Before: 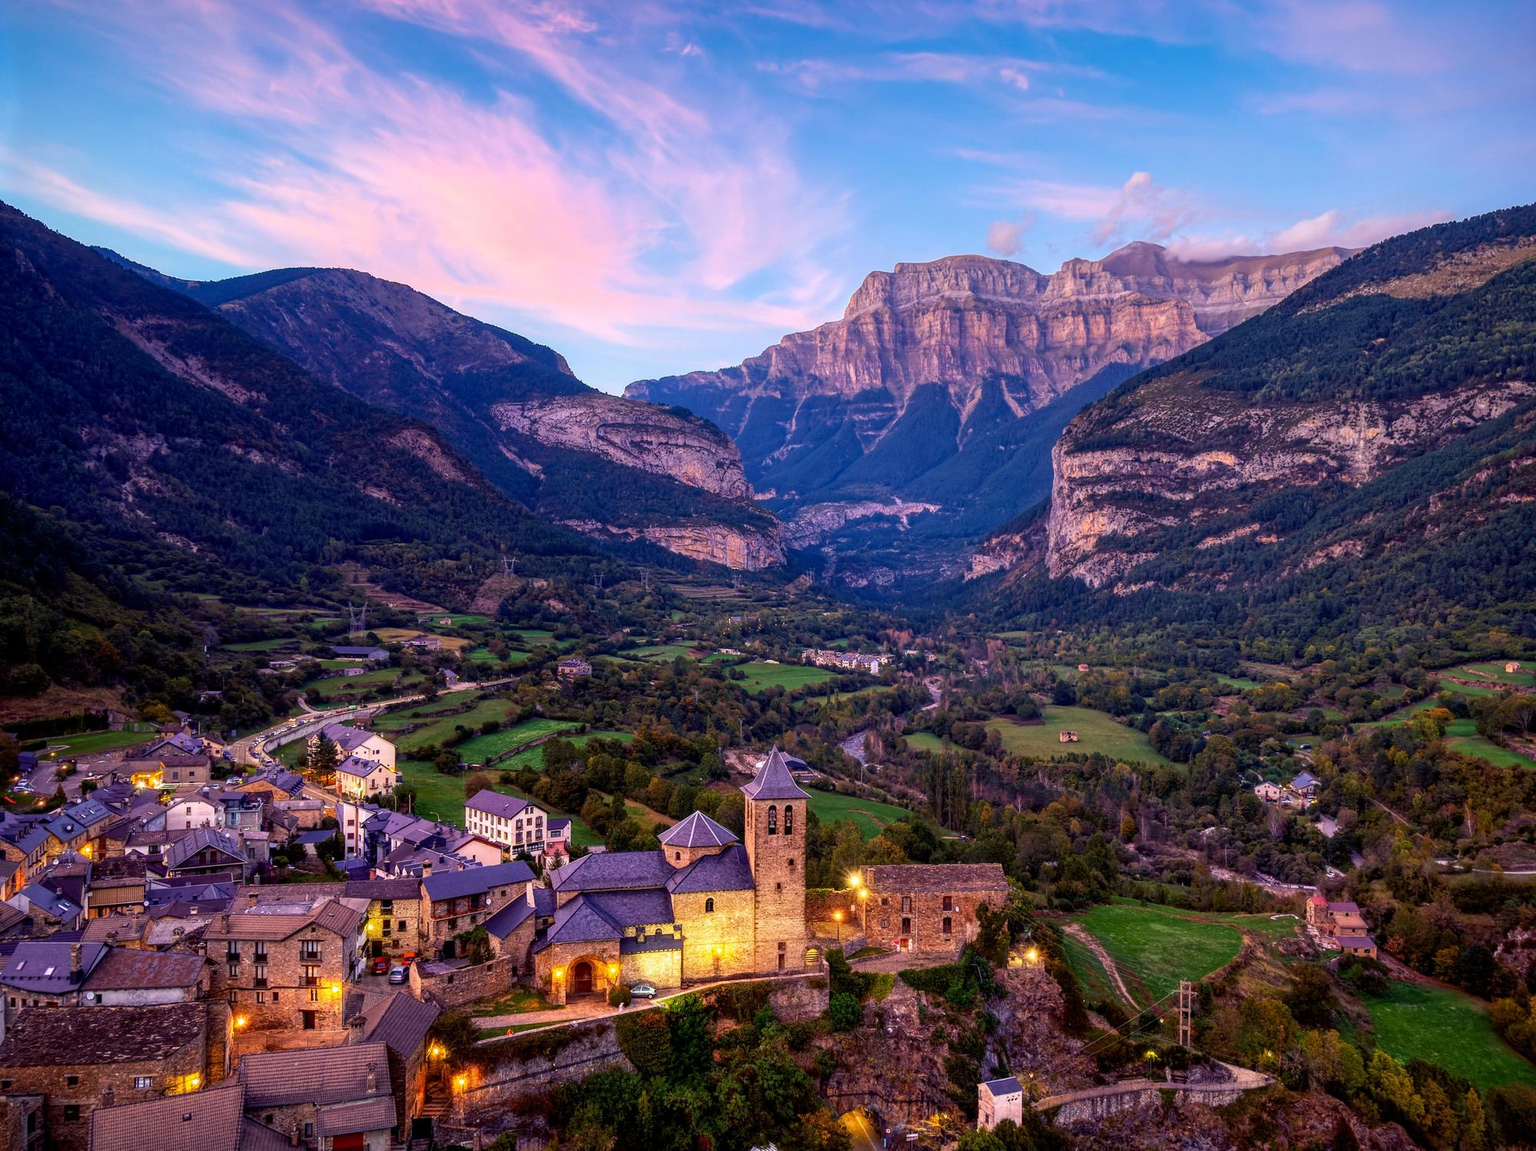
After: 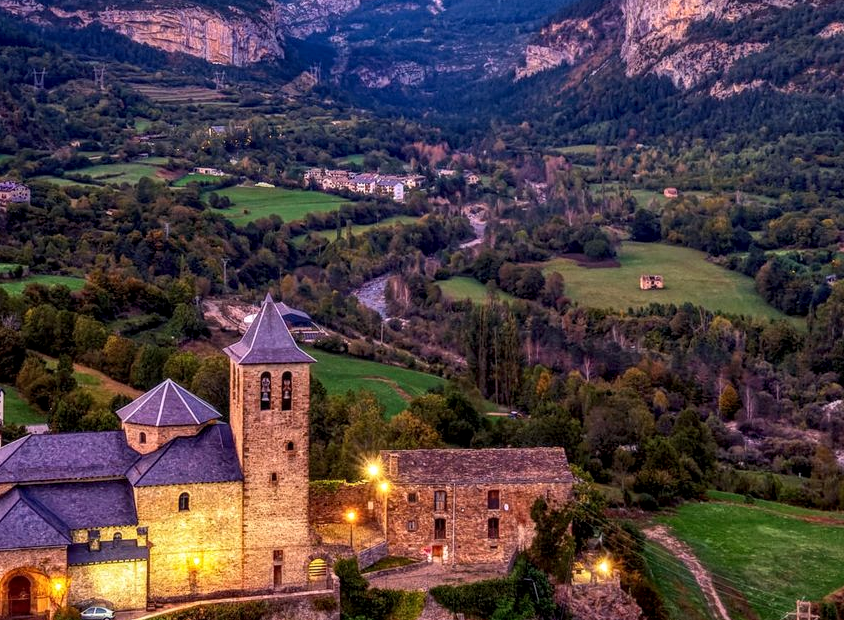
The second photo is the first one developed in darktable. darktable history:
crop: left 37.031%, top 45.166%, right 20.722%, bottom 13.44%
local contrast: on, module defaults
